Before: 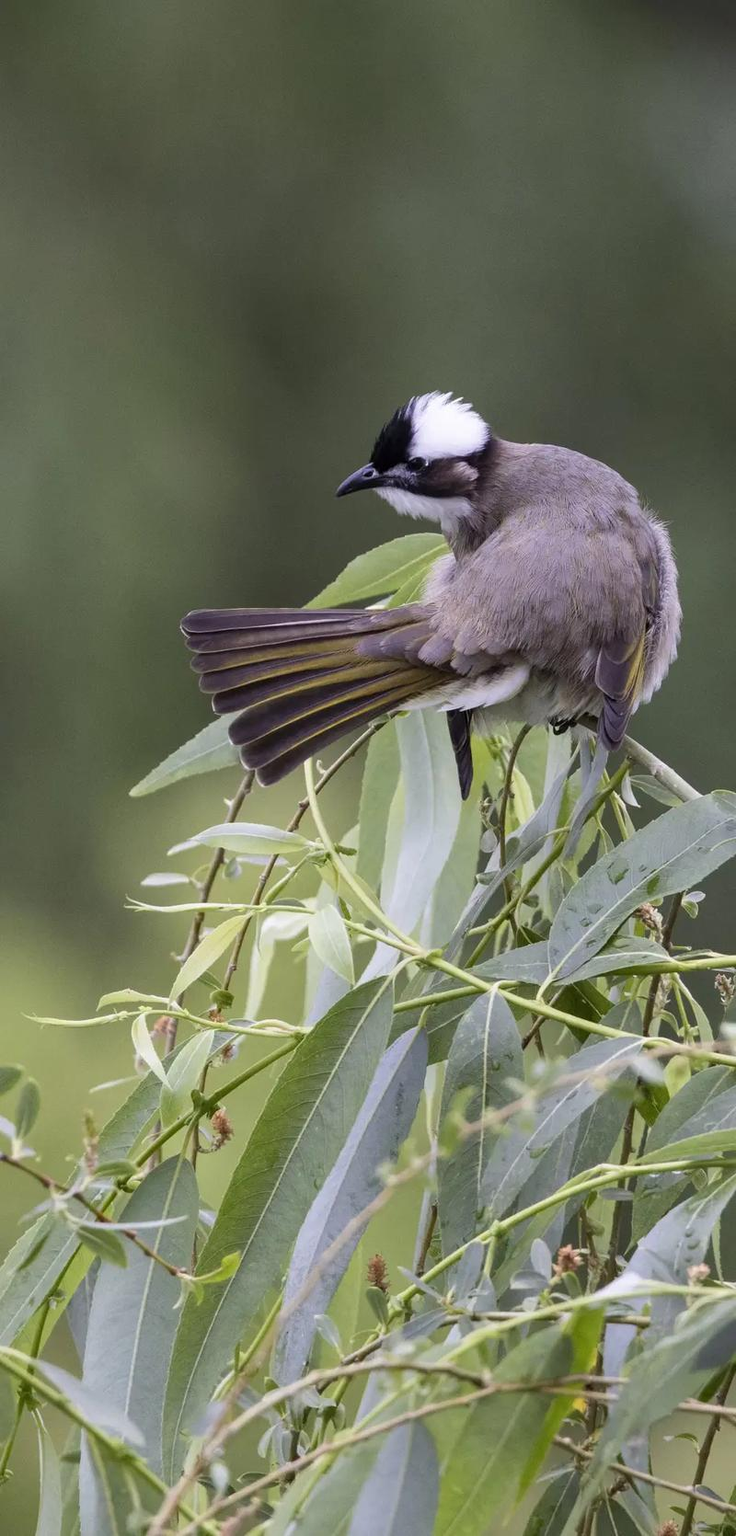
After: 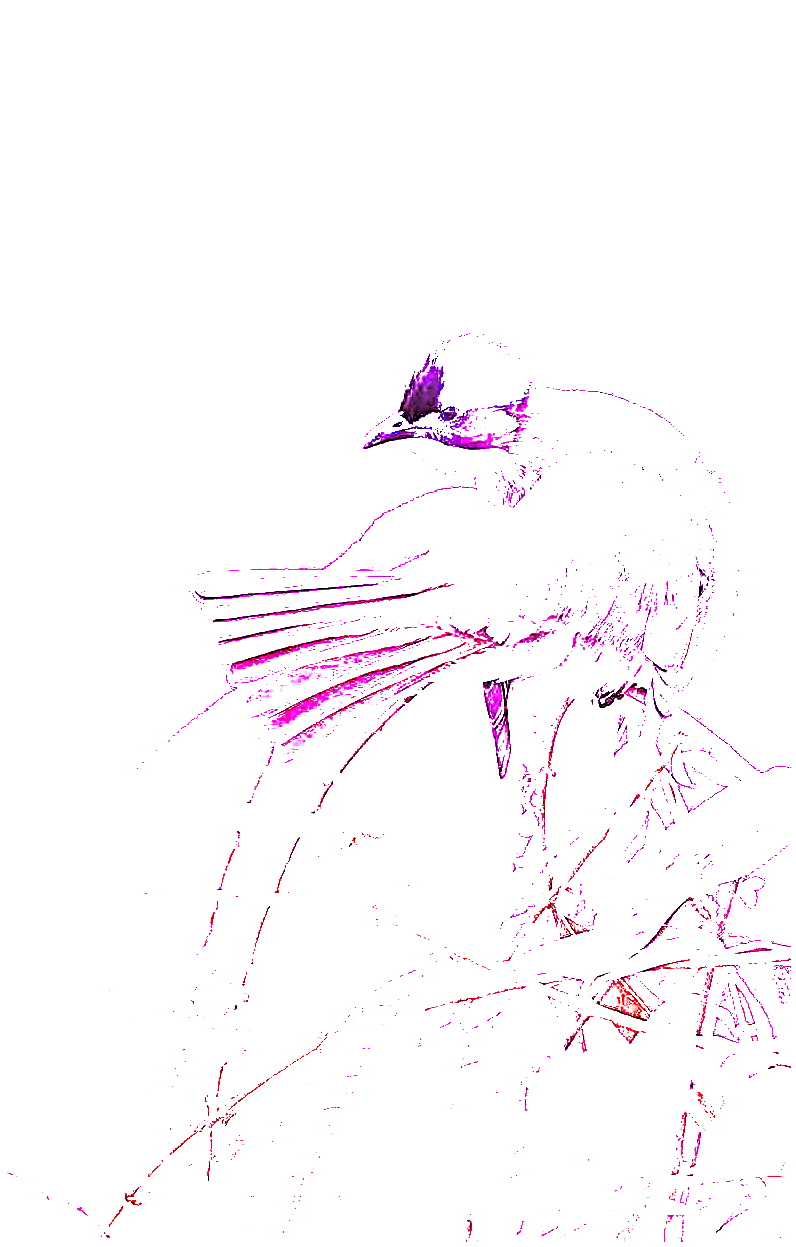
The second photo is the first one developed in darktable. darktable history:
split-toning: highlights › hue 298.8°, highlights › saturation 0.73, compress 41.76%
white balance: red 8, blue 8
crop: left 0.387%, top 5.469%, bottom 19.809%
sharpen: amount 2
exposure: exposure 0.6 EV, compensate highlight preservation false
